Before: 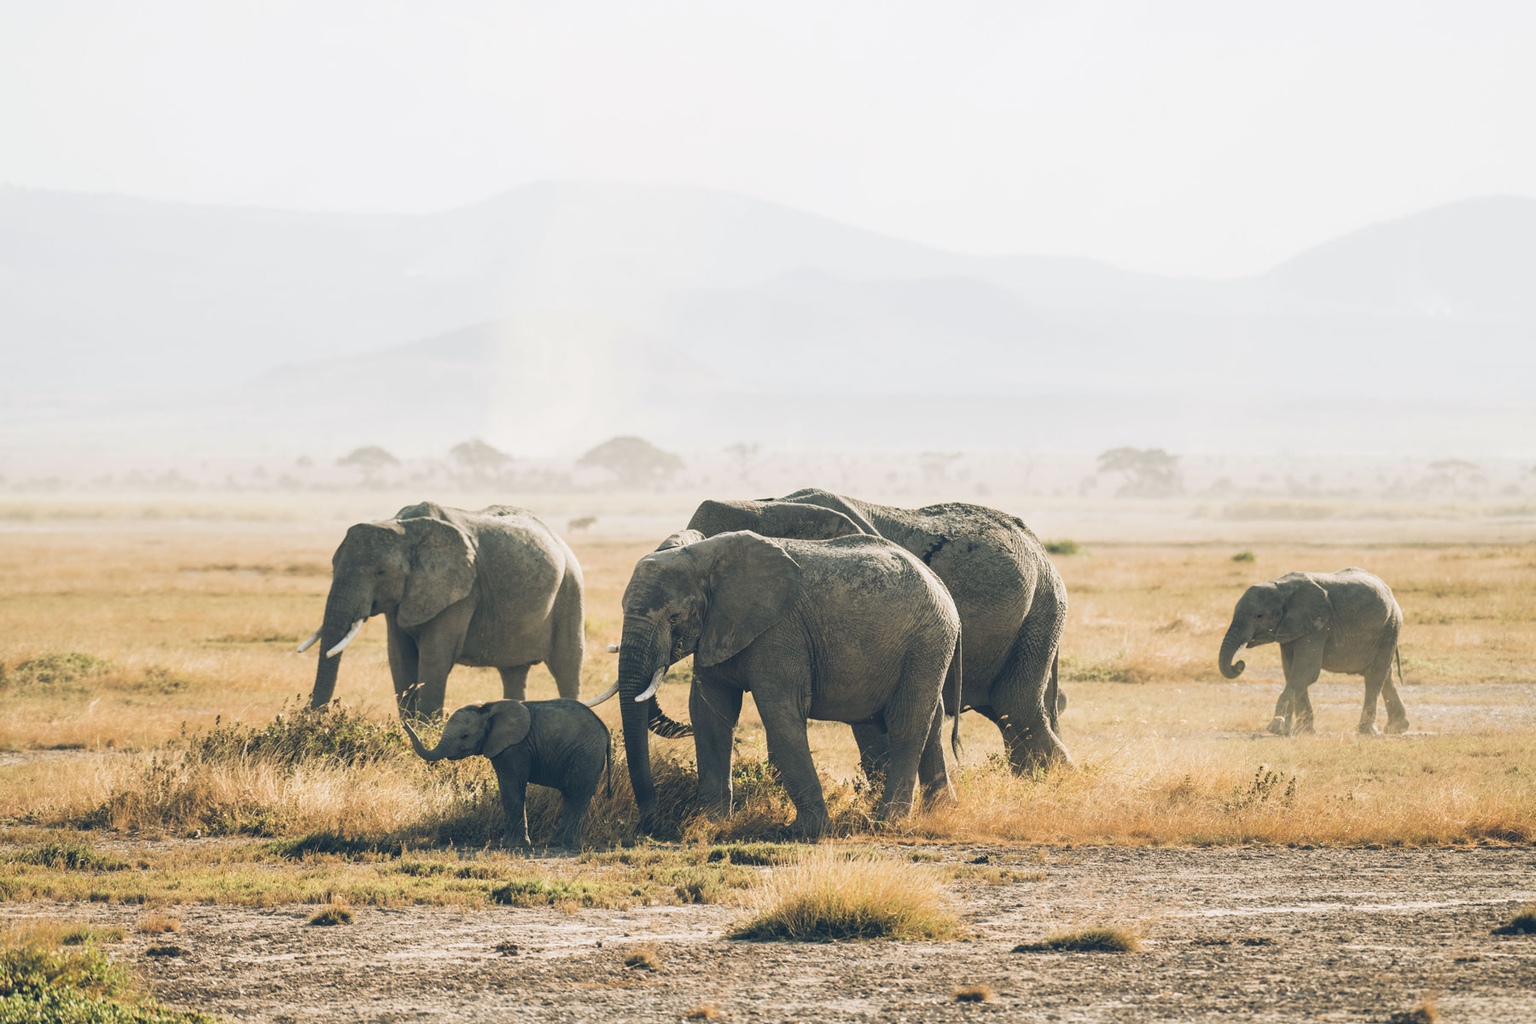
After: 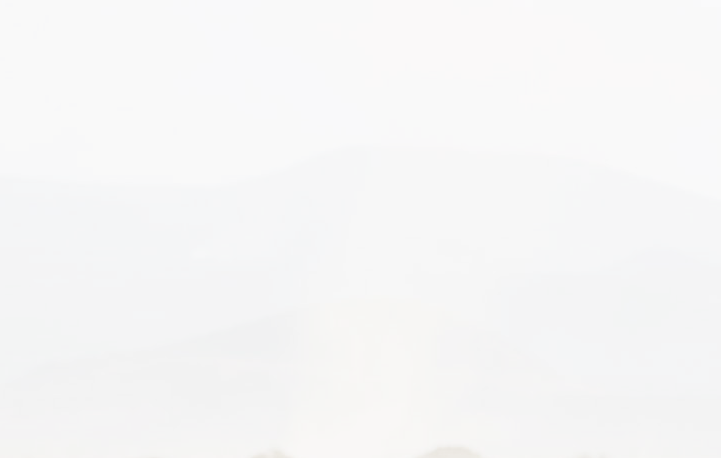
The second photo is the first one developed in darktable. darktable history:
base curve: curves: ch0 [(0, 0) (0.036, 0.01) (0.123, 0.254) (0.258, 0.504) (0.507, 0.748) (1, 1)], preserve colors none
crop: left 15.767%, top 5.443%, right 44.164%, bottom 56.309%
